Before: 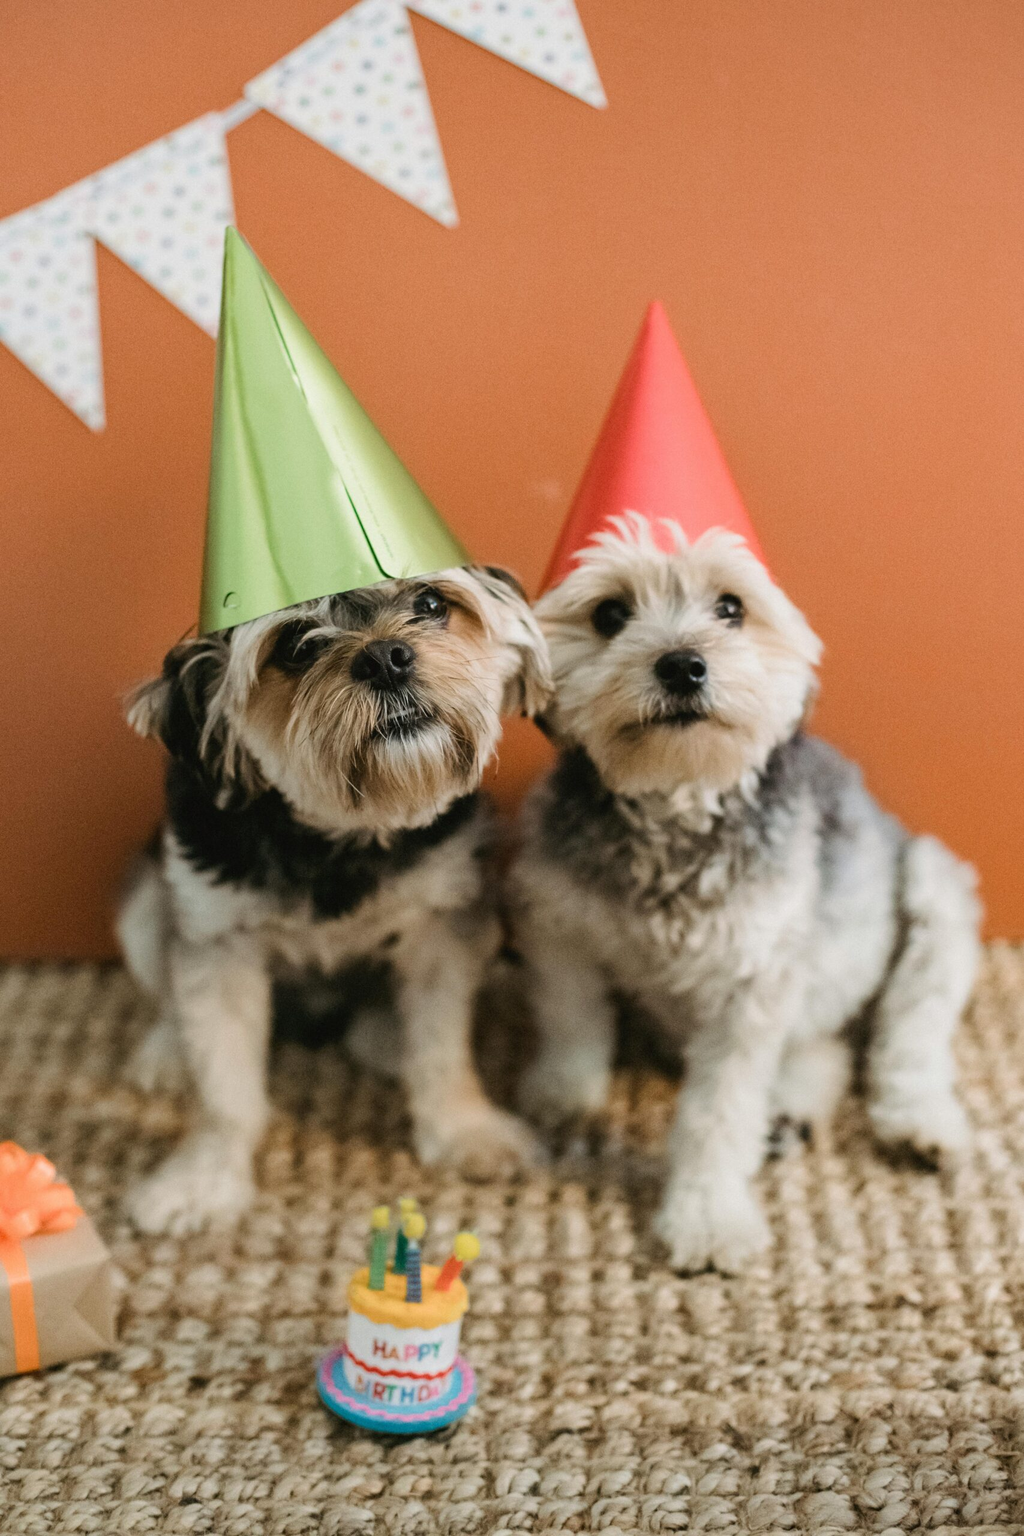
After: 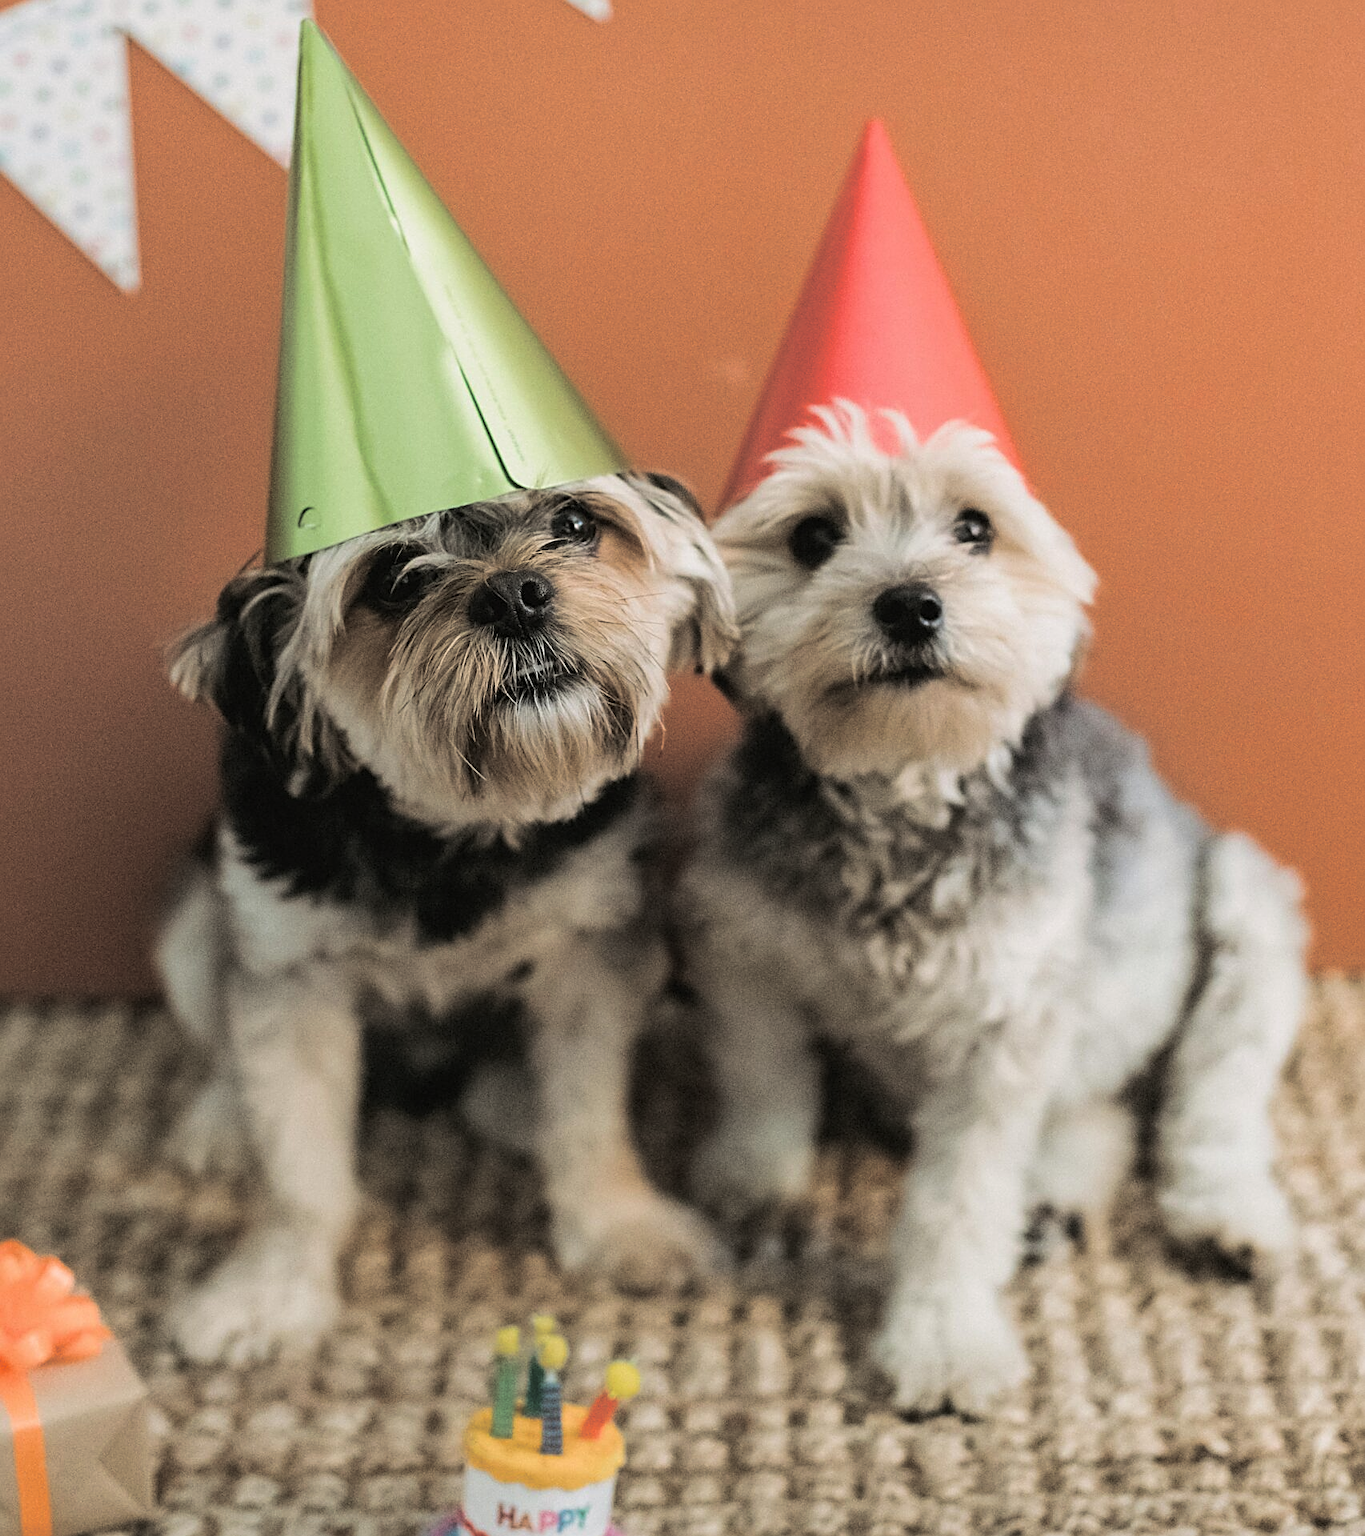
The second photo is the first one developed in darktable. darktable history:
local contrast: mode bilateral grid, contrast 15, coarseness 36, detail 105%, midtone range 0.2
crop: top 13.819%, bottom 11.169%
sharpen: amount 0.575
split-toning: shadows › hue 36°, shadows › saturation 0.05, highlights › hue 10.8°, highlights › saturation 0.15, compress 40%
